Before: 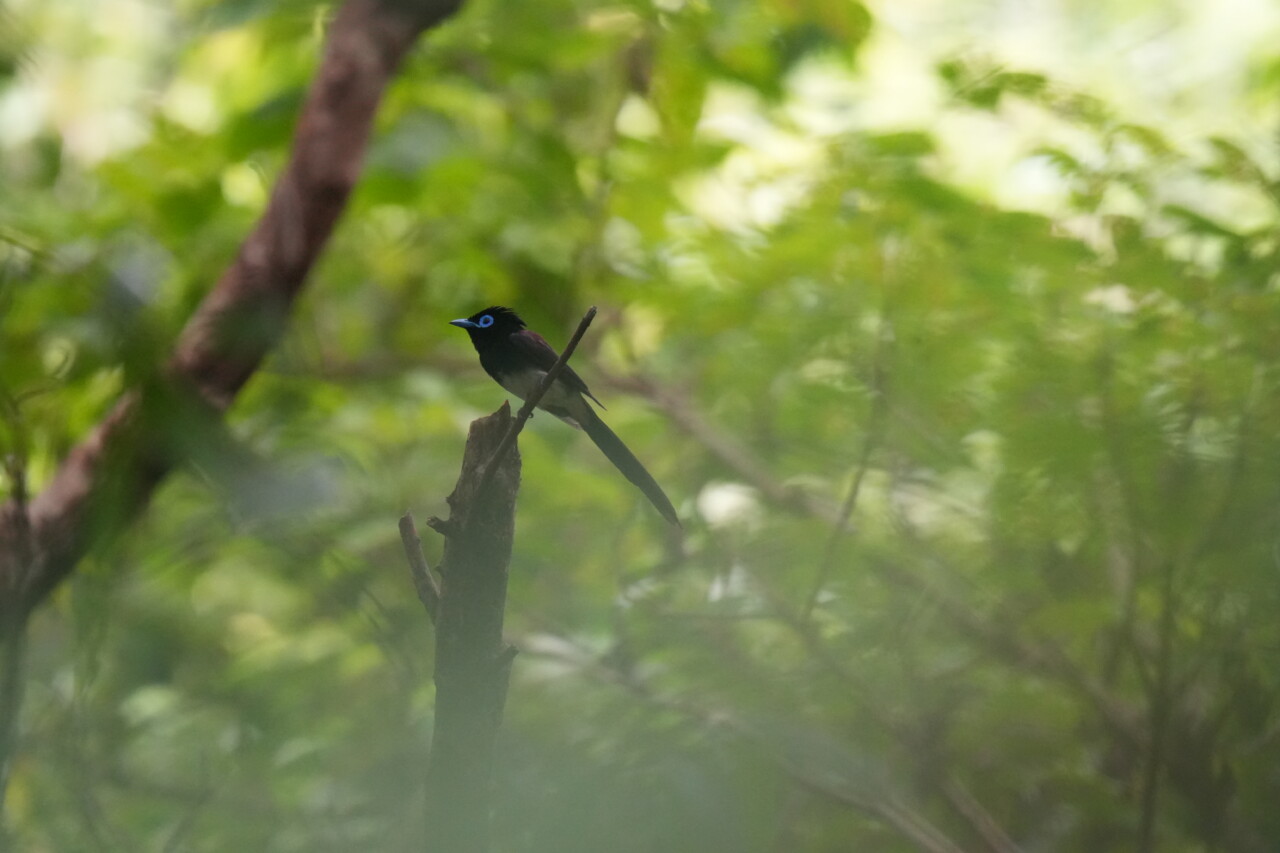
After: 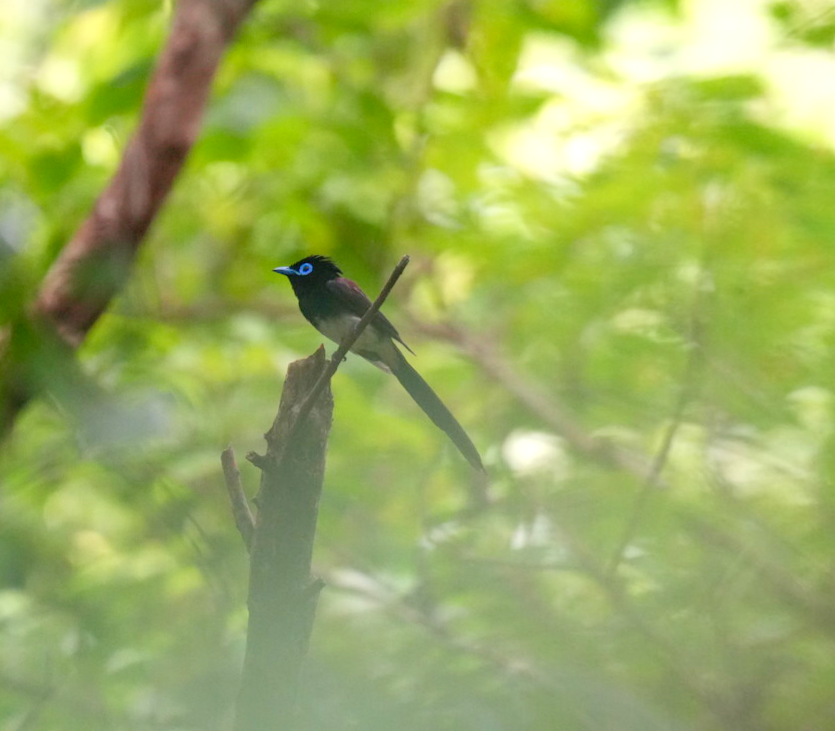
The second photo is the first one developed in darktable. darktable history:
levels: levels [0, 0.397, 0.955]
crop and rotate: left 6.617%, right 26.717%
local contrast: on, module defaults
rotate and perspective: rotation 1.69°, lens shift (vertical) -0.023, lens shift (horizontal) -0.291, crop left 0.025, crop right 0.988, crop top 0.092, crop bottom 0.842
